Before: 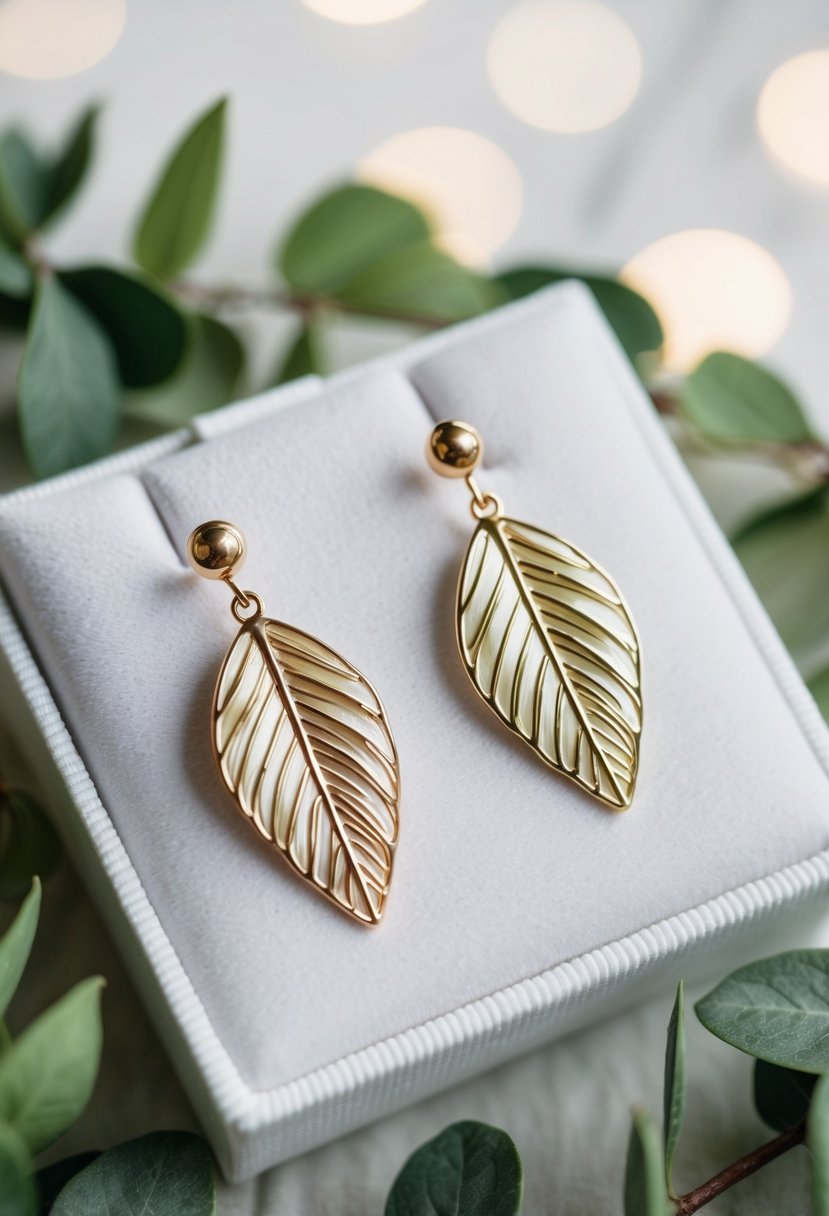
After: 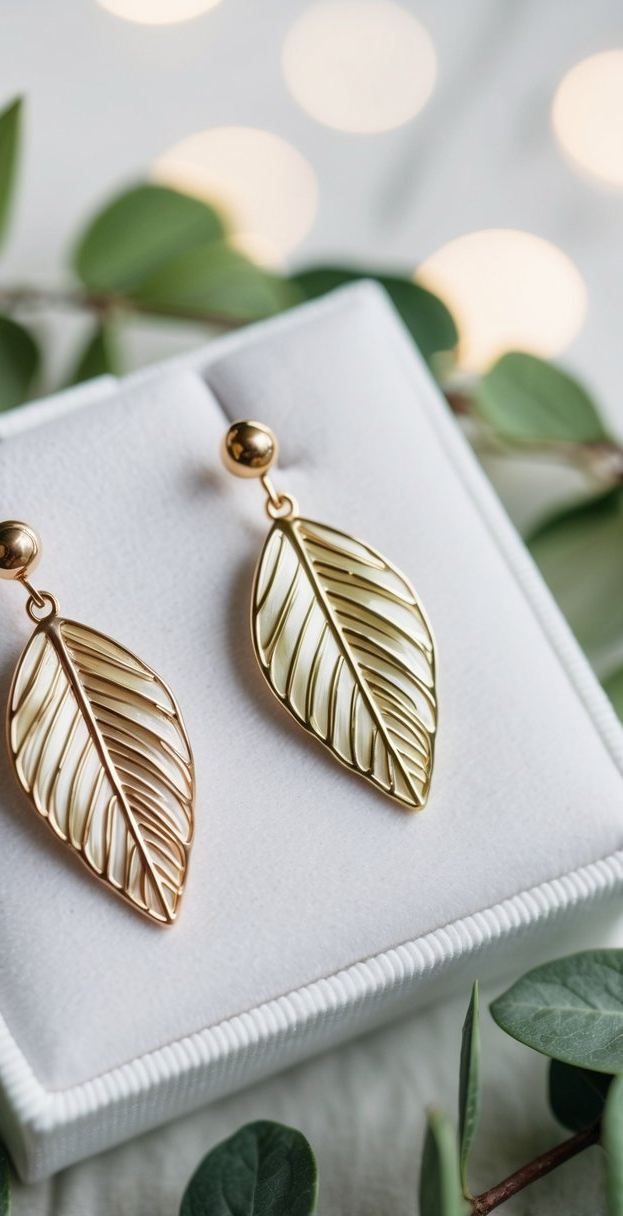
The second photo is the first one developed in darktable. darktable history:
crop and rotate: left 24.843%
